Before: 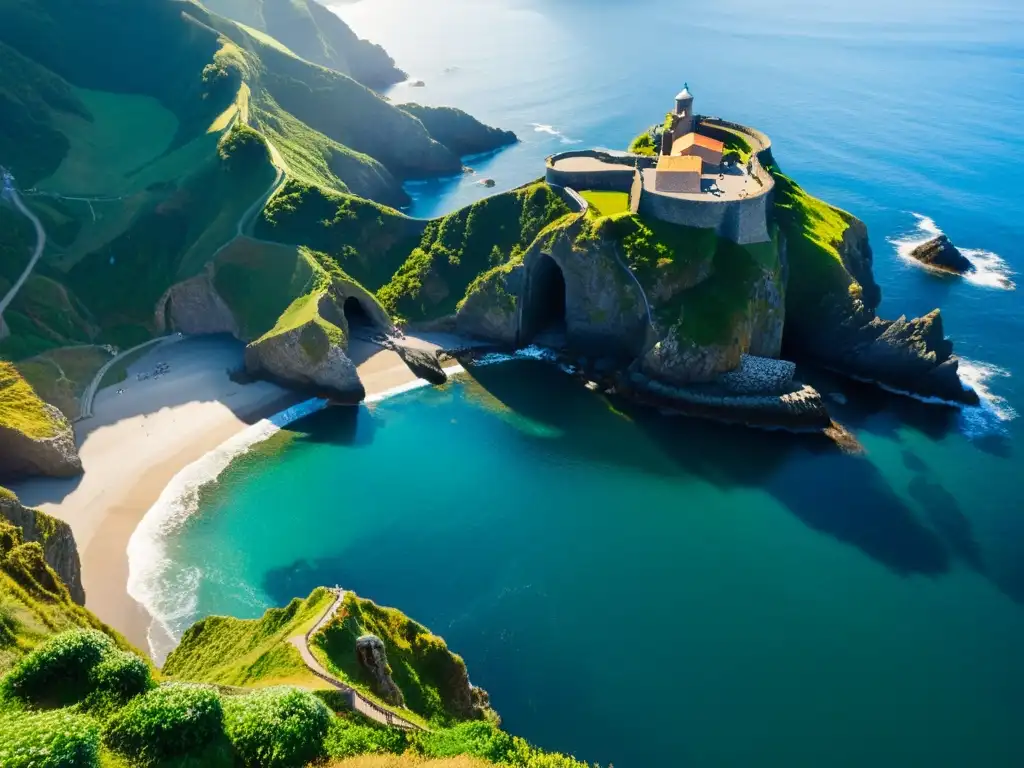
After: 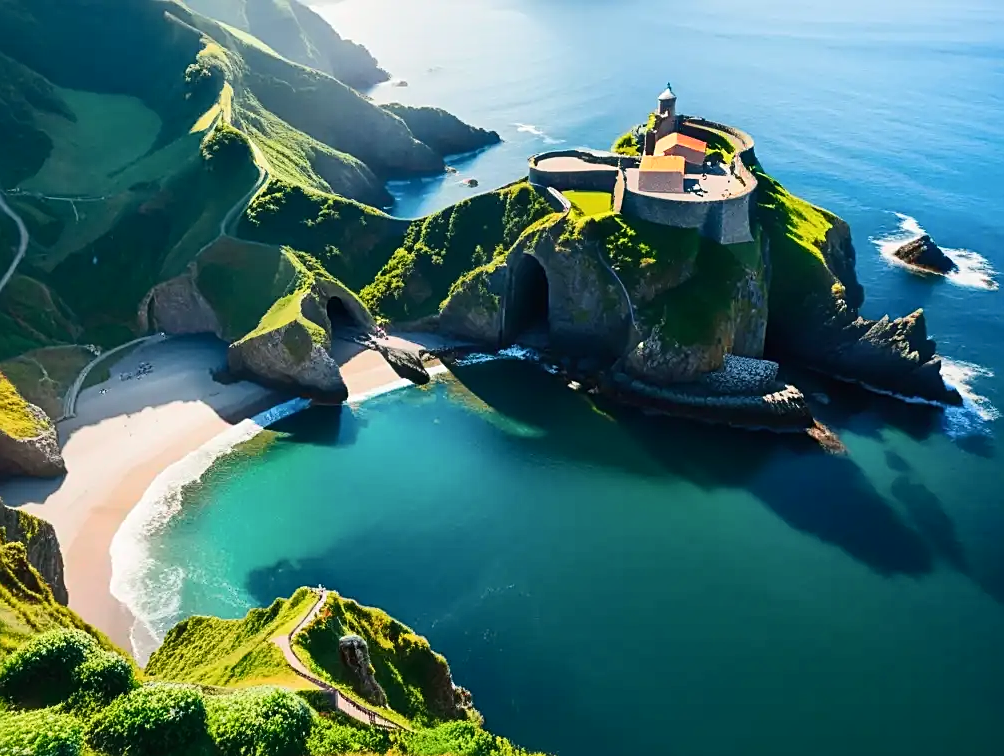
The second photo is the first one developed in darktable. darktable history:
sharpen: on, module defaults
local contrast: mode bilateral grid, contrast 20, coarseness 50, detail 120%, midtone range 0.2
crop: left 1.661%, right 0.284%, bottom 1.518%
tone curve: curves: ch0 [(0, 0.023) (0.217, 0.19) (0.754, 0.801) (1, 0.977)]; ch1 [(0, 0) (0.392, 0.398) (0.5, 0.5) (0.521, 0.529) (0.56, 0.592) (1, 1)]; ch2 [(0, 0) (0.5, 0.5) (0.579, 0.561) (0.65, 0.657) (1, 1)], color space Lab, independent channels, preserve colors none
